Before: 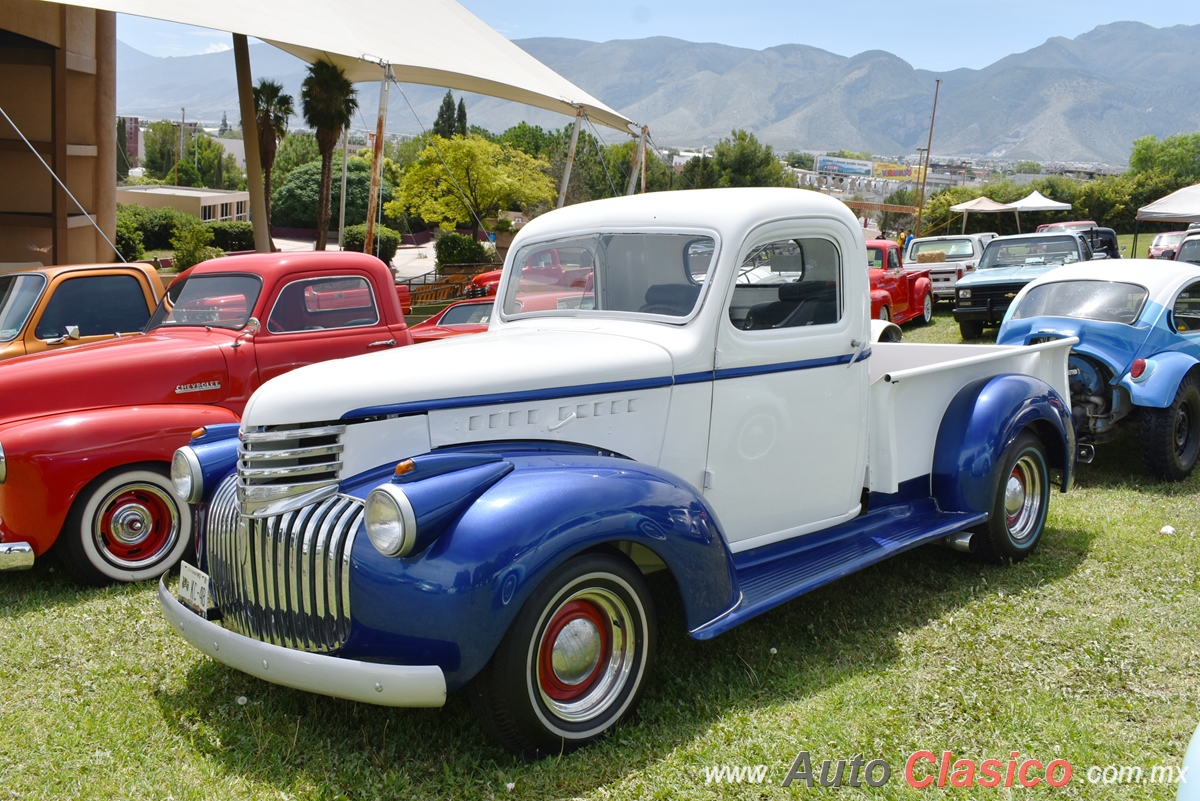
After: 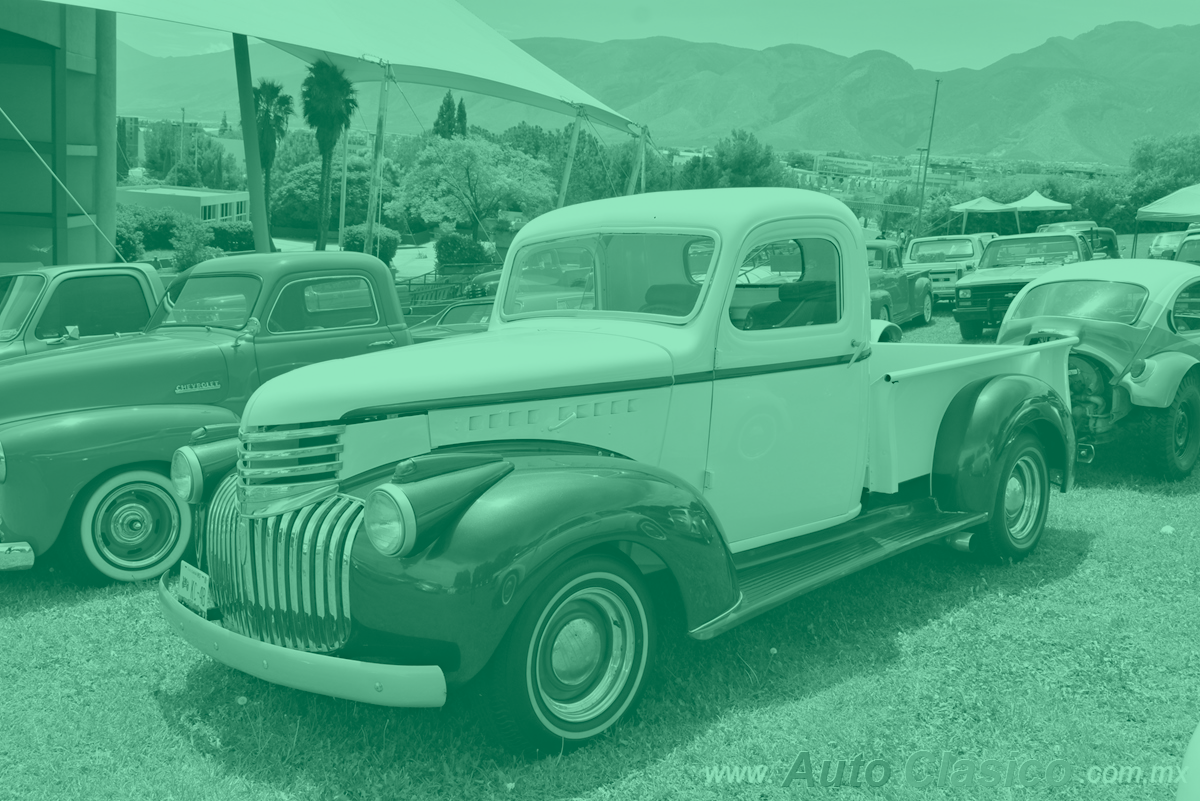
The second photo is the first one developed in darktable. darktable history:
colorize: hue 147.6°, saturation 65%, lightness 21.64%
rotate and perspective: automatic cropping original format, crop left 0, crop top 0
haze removal: compatibility mode true, adaptive false
